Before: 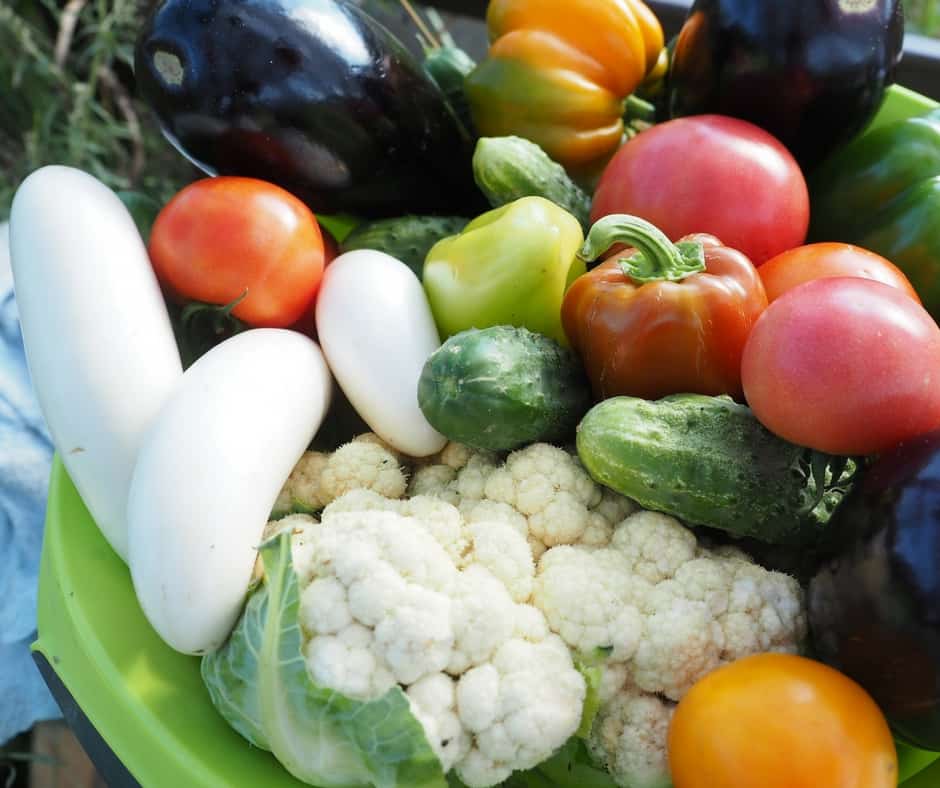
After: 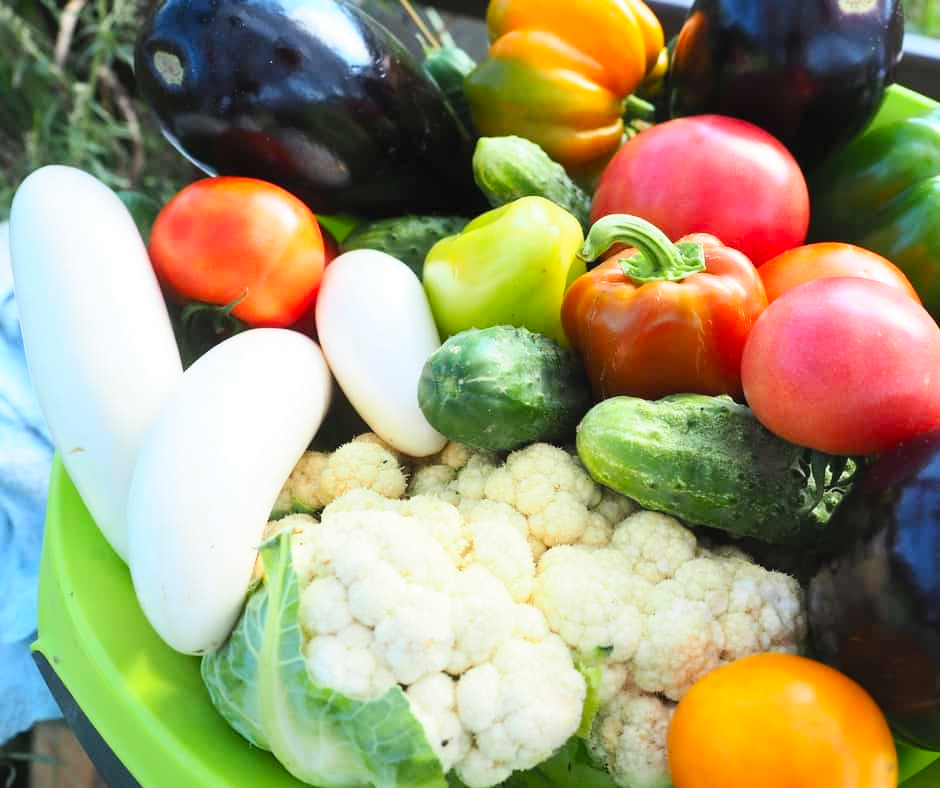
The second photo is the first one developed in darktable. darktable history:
contrast brightness saturation: contrast 0.238, brightness 0.259, saturation 0.37
